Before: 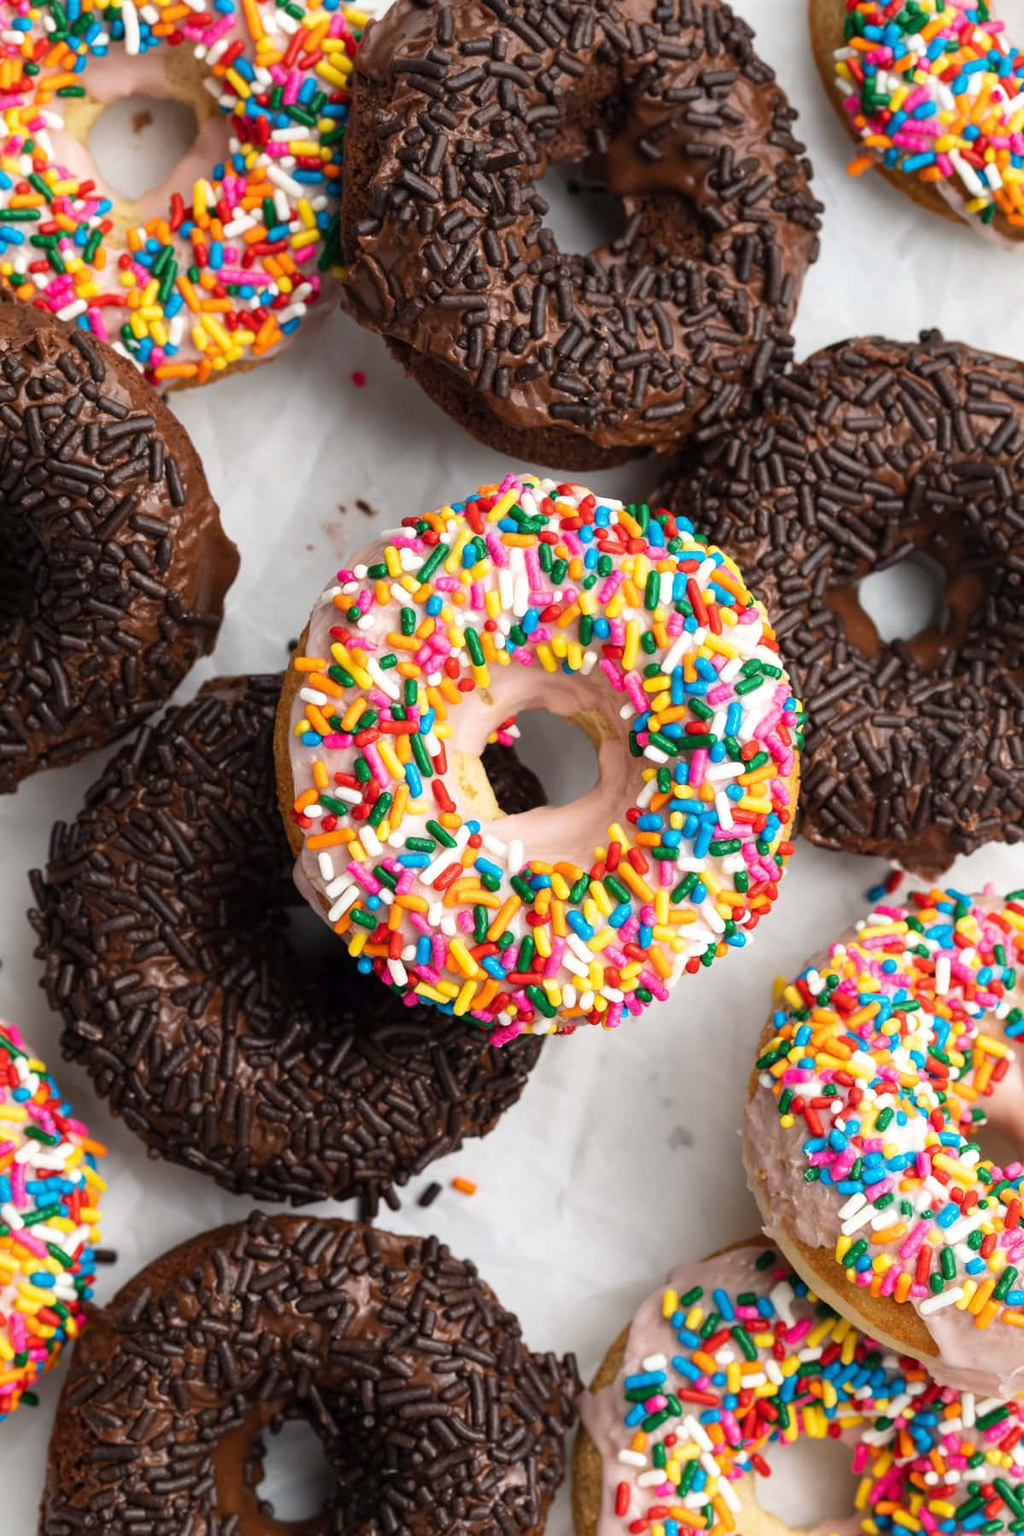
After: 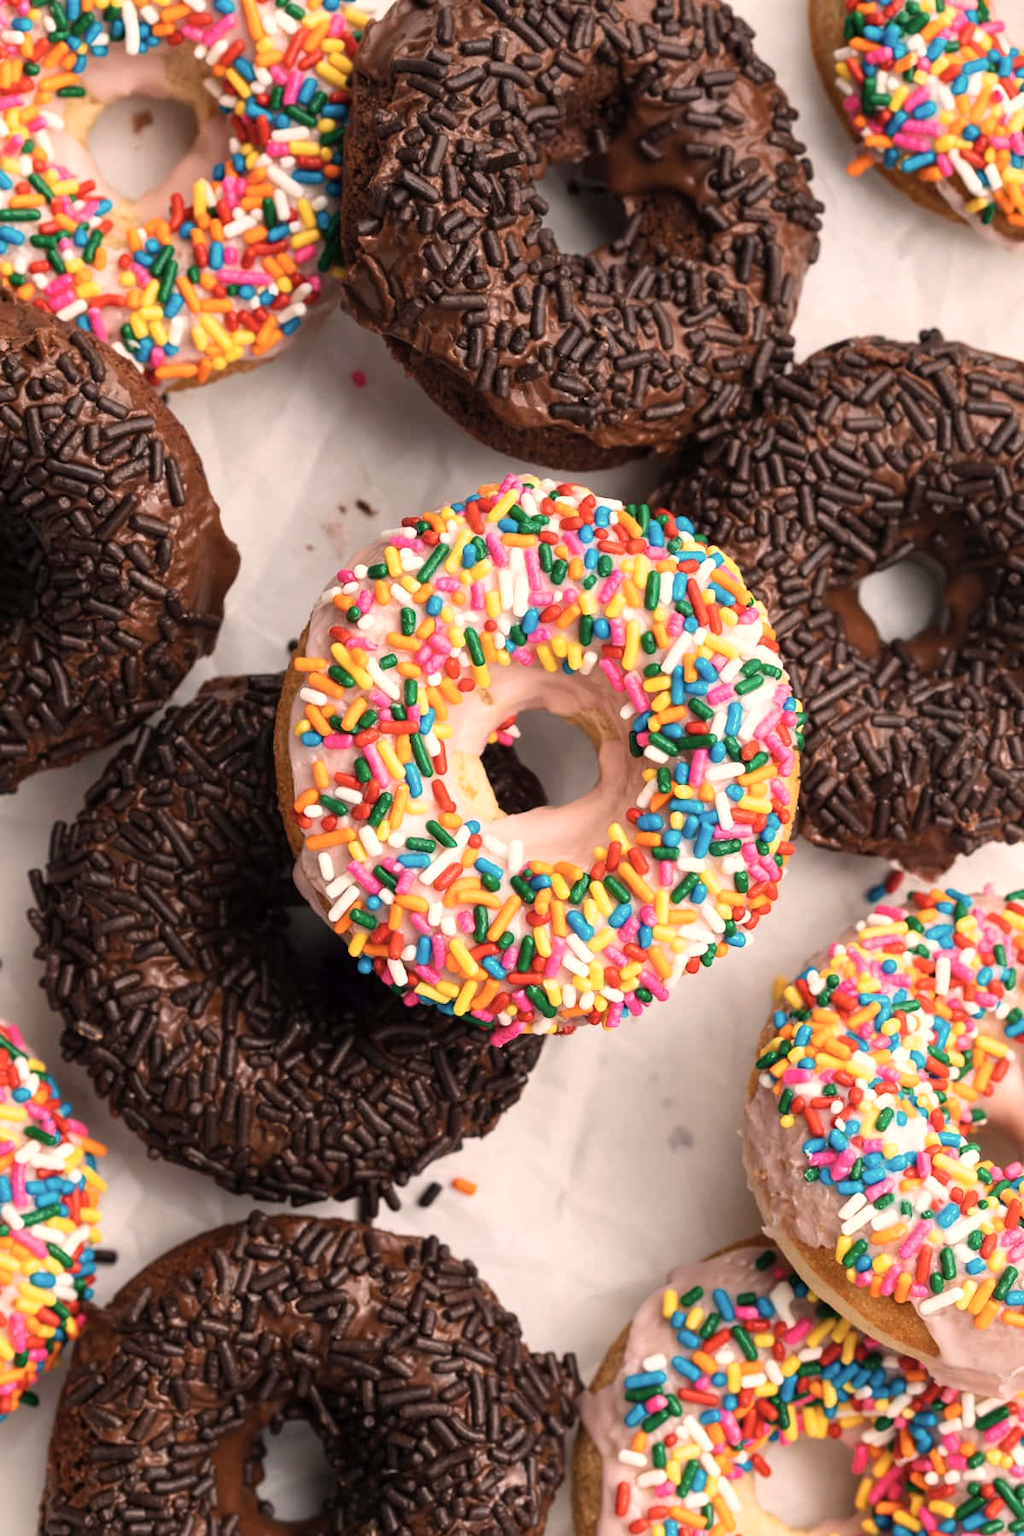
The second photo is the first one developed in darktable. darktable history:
contrast brightness saturation: saturation -0.17
white balance: red 1.127, blue 0.943
tone equalizer: on, module defaults
